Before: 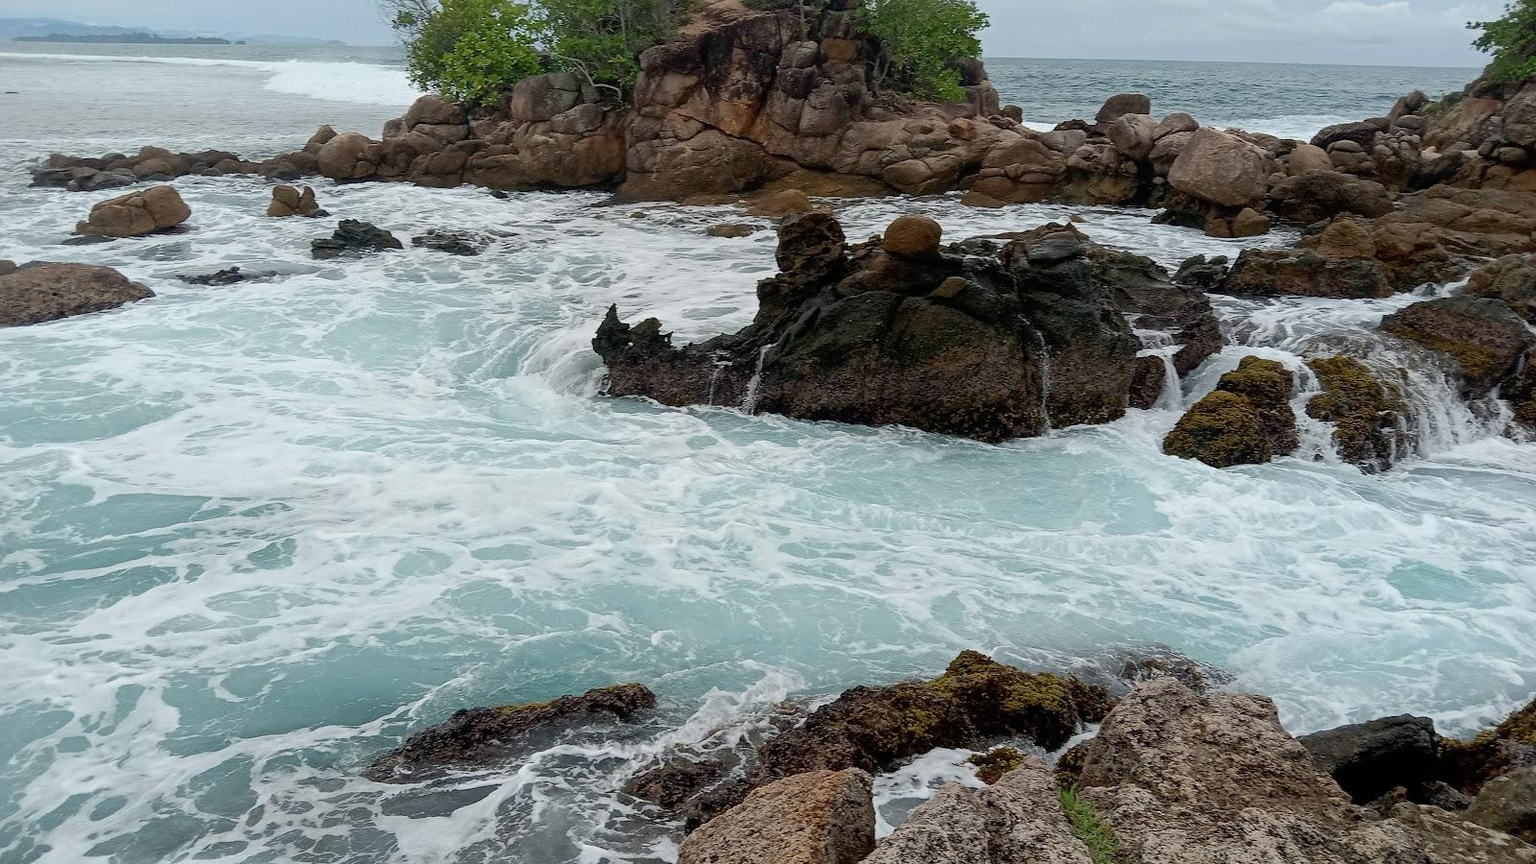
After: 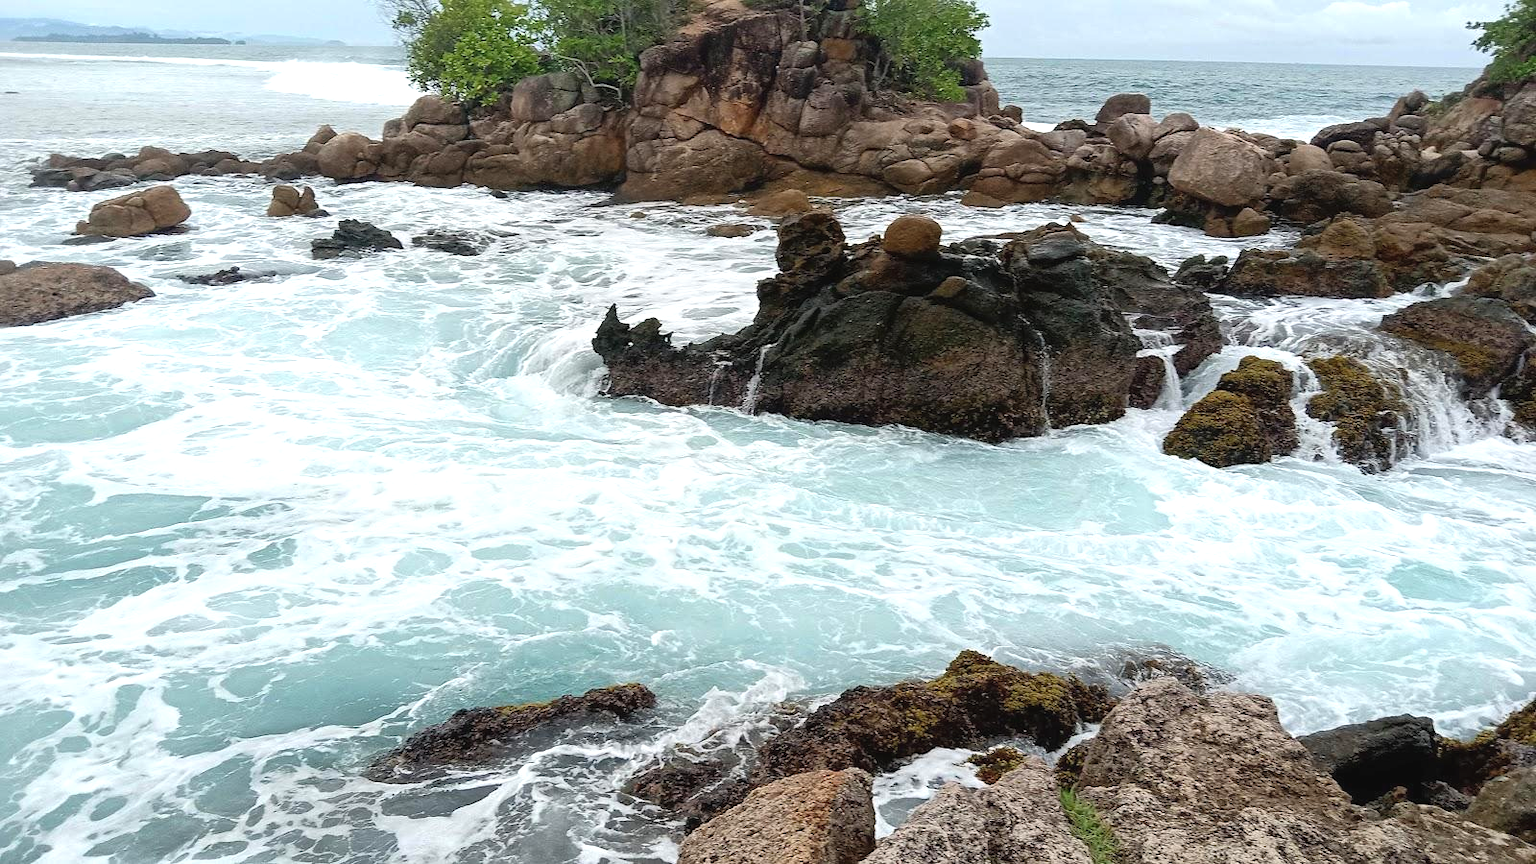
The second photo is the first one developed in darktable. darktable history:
exposure: black level correction -0.002, exposure 0.709 EV, compensate highlight preservation false
